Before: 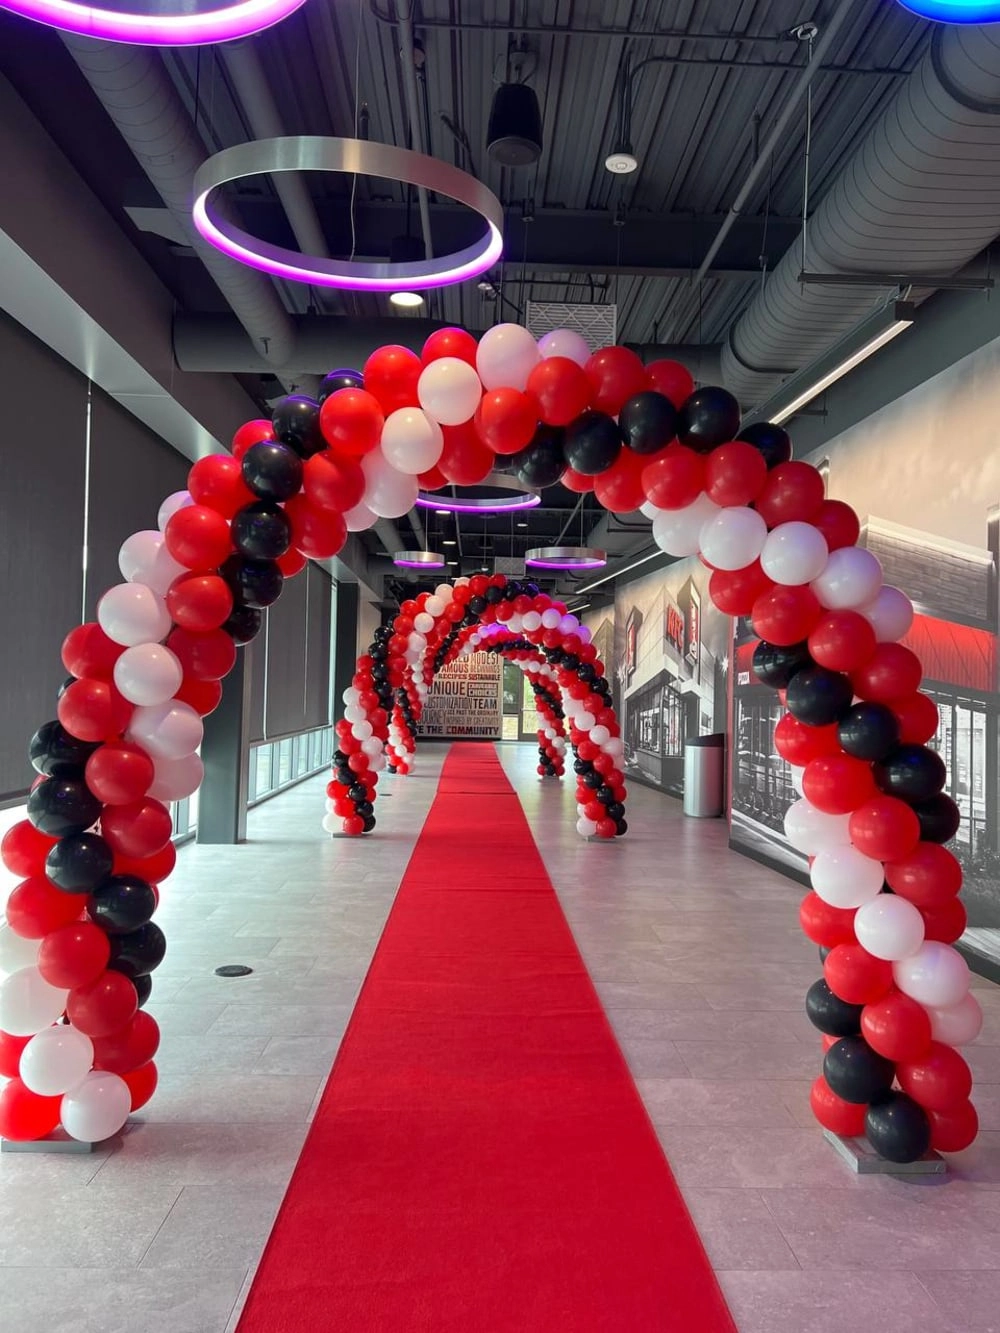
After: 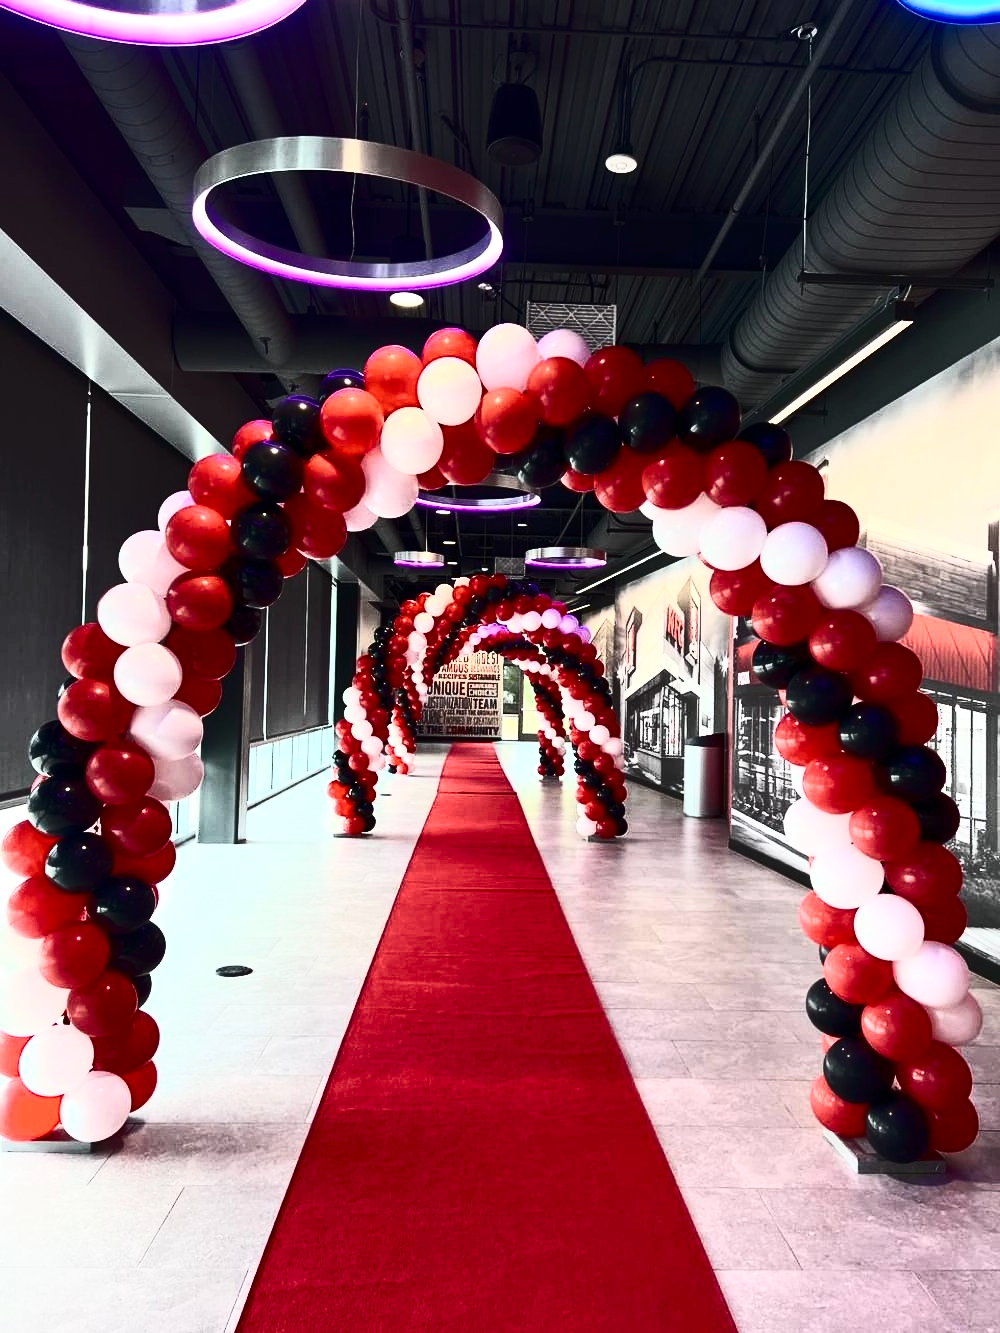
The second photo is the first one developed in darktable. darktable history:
contrast brightness saturation: contrast 0.916, brightness 0.204
